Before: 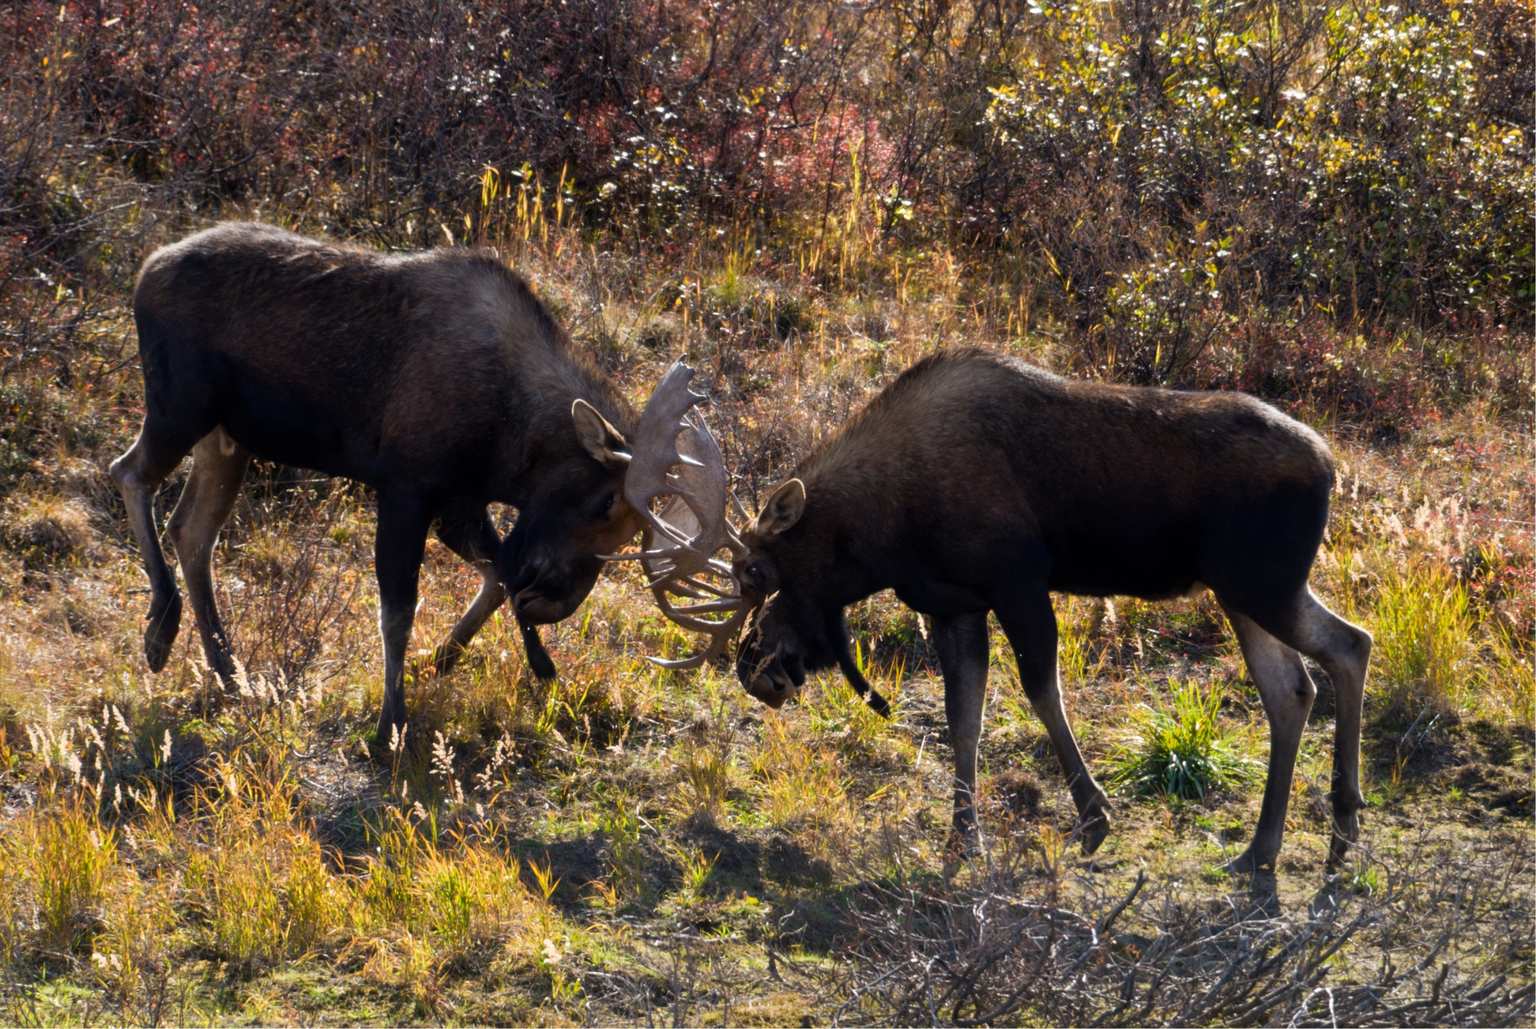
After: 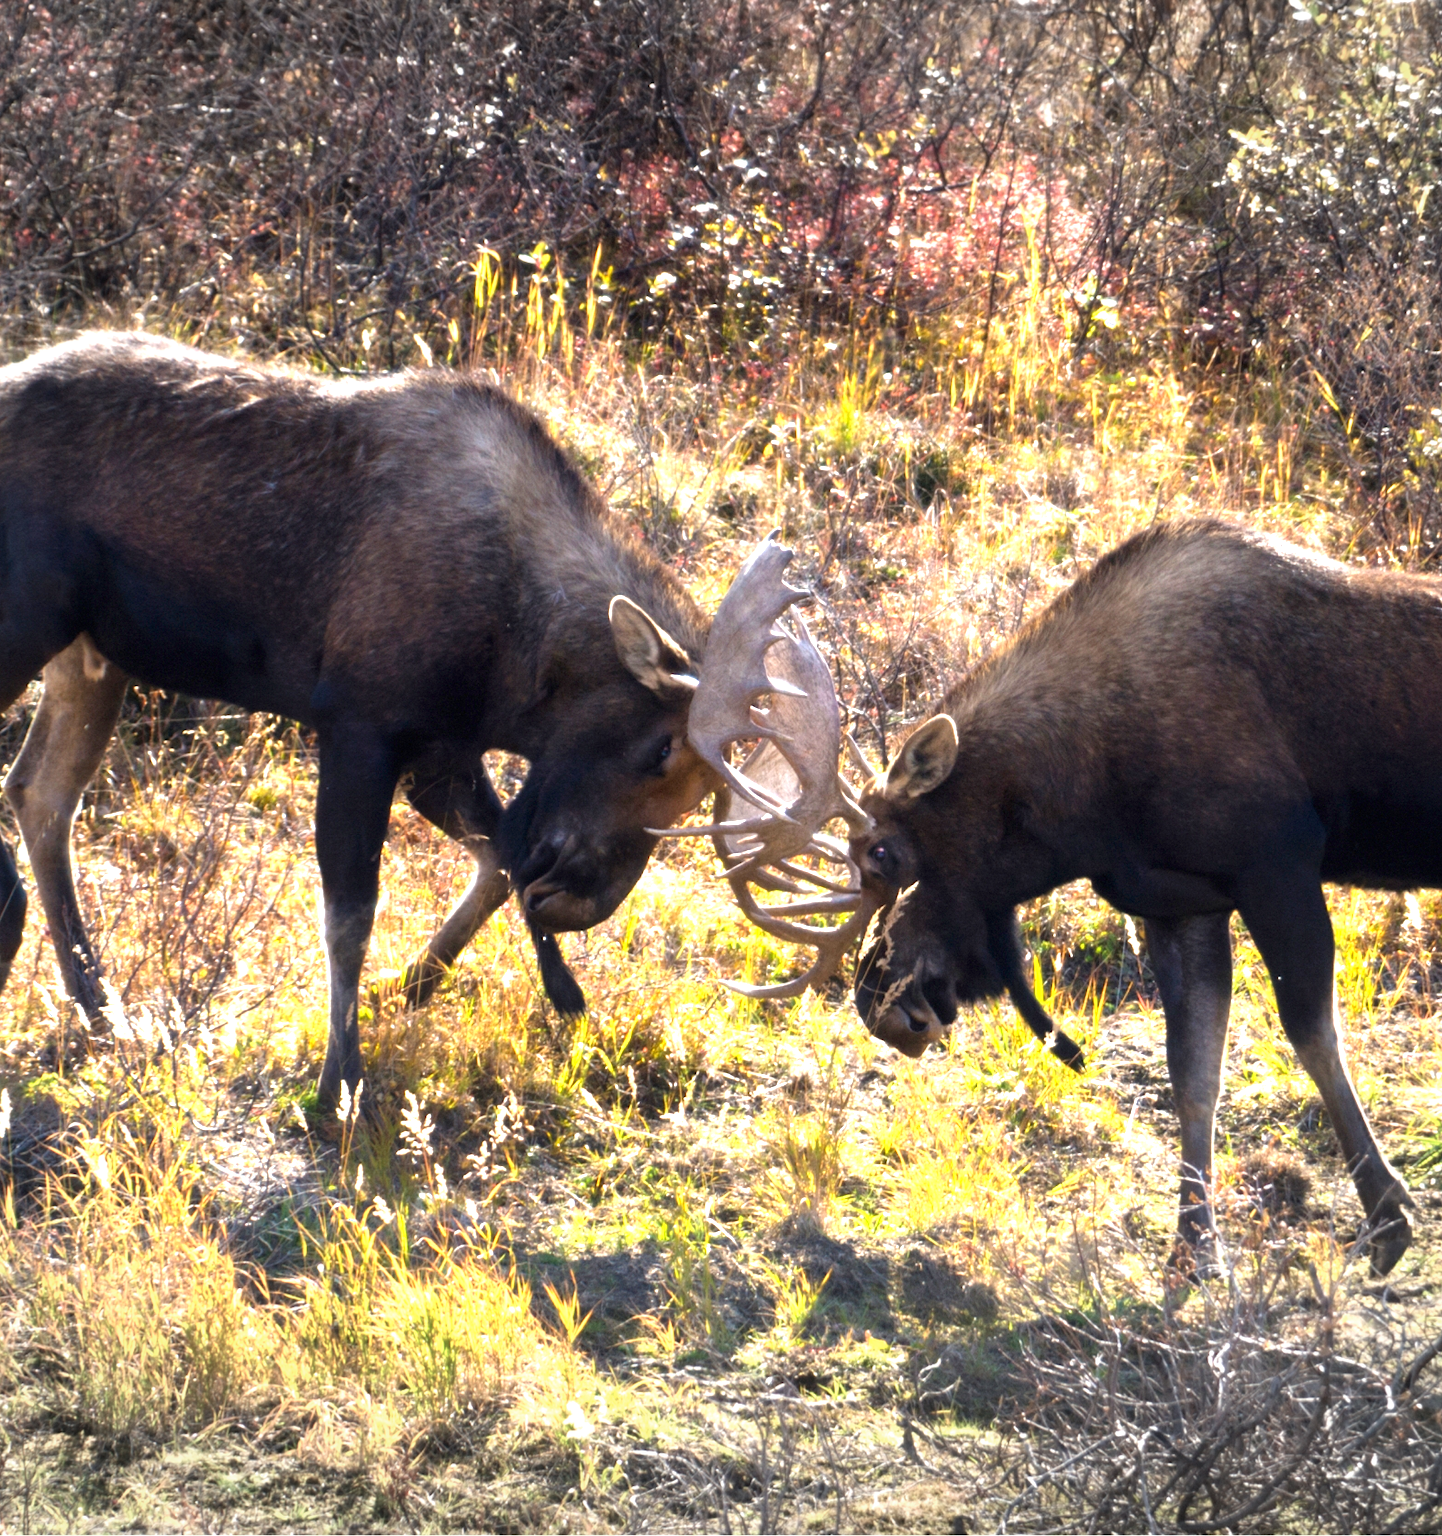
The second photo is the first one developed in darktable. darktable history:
crop: left 10.696%, right 26.41%
vignetting: fall-off start 99.31%, width/height ratio 1.324, unbound false
exposure: black level correction 0, exposure 1.739 EV, compensate highlight preservation false
